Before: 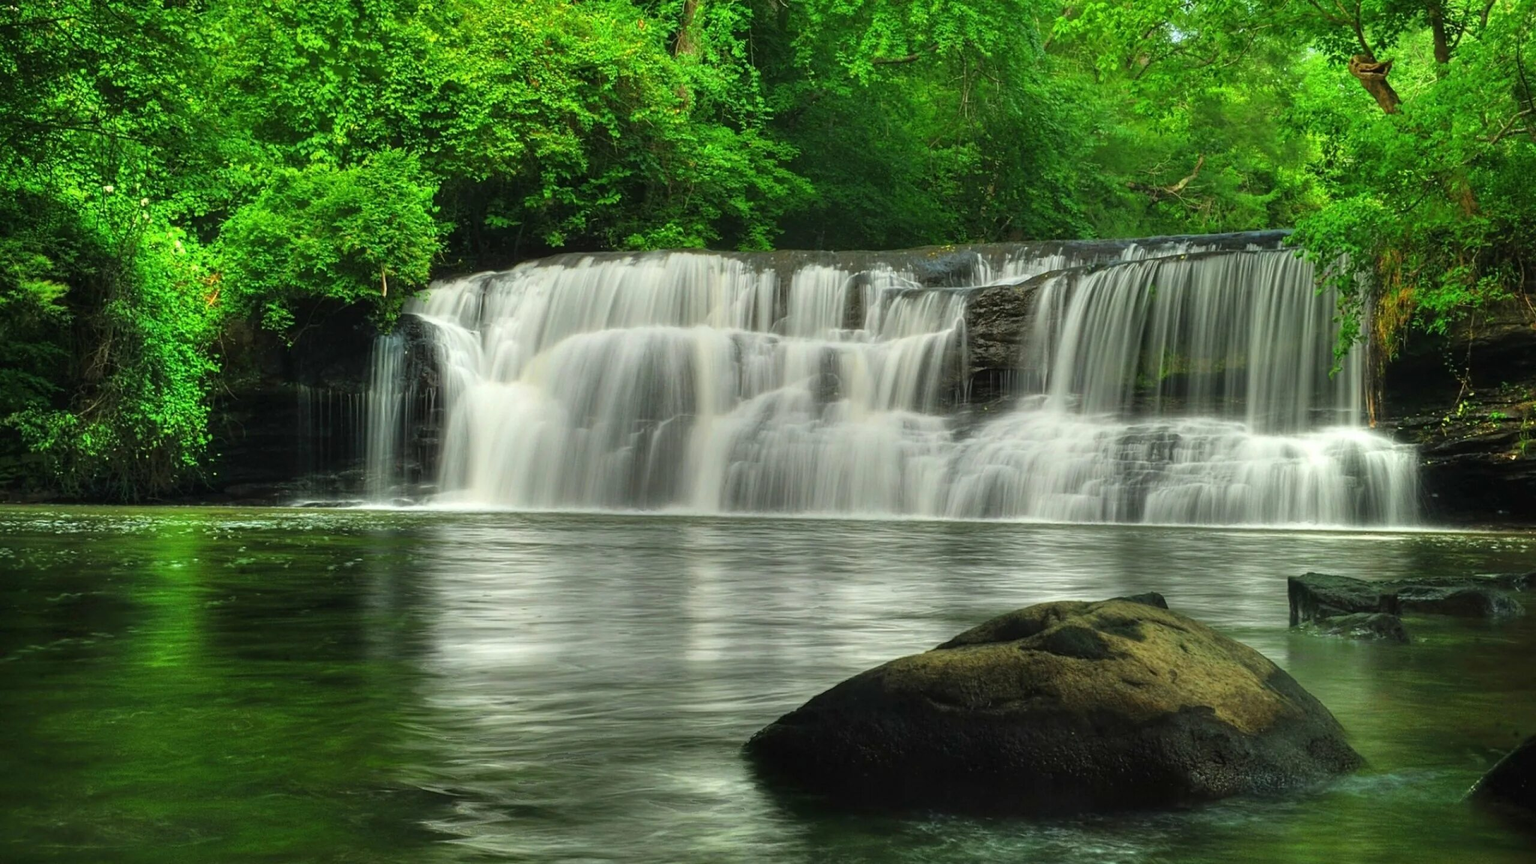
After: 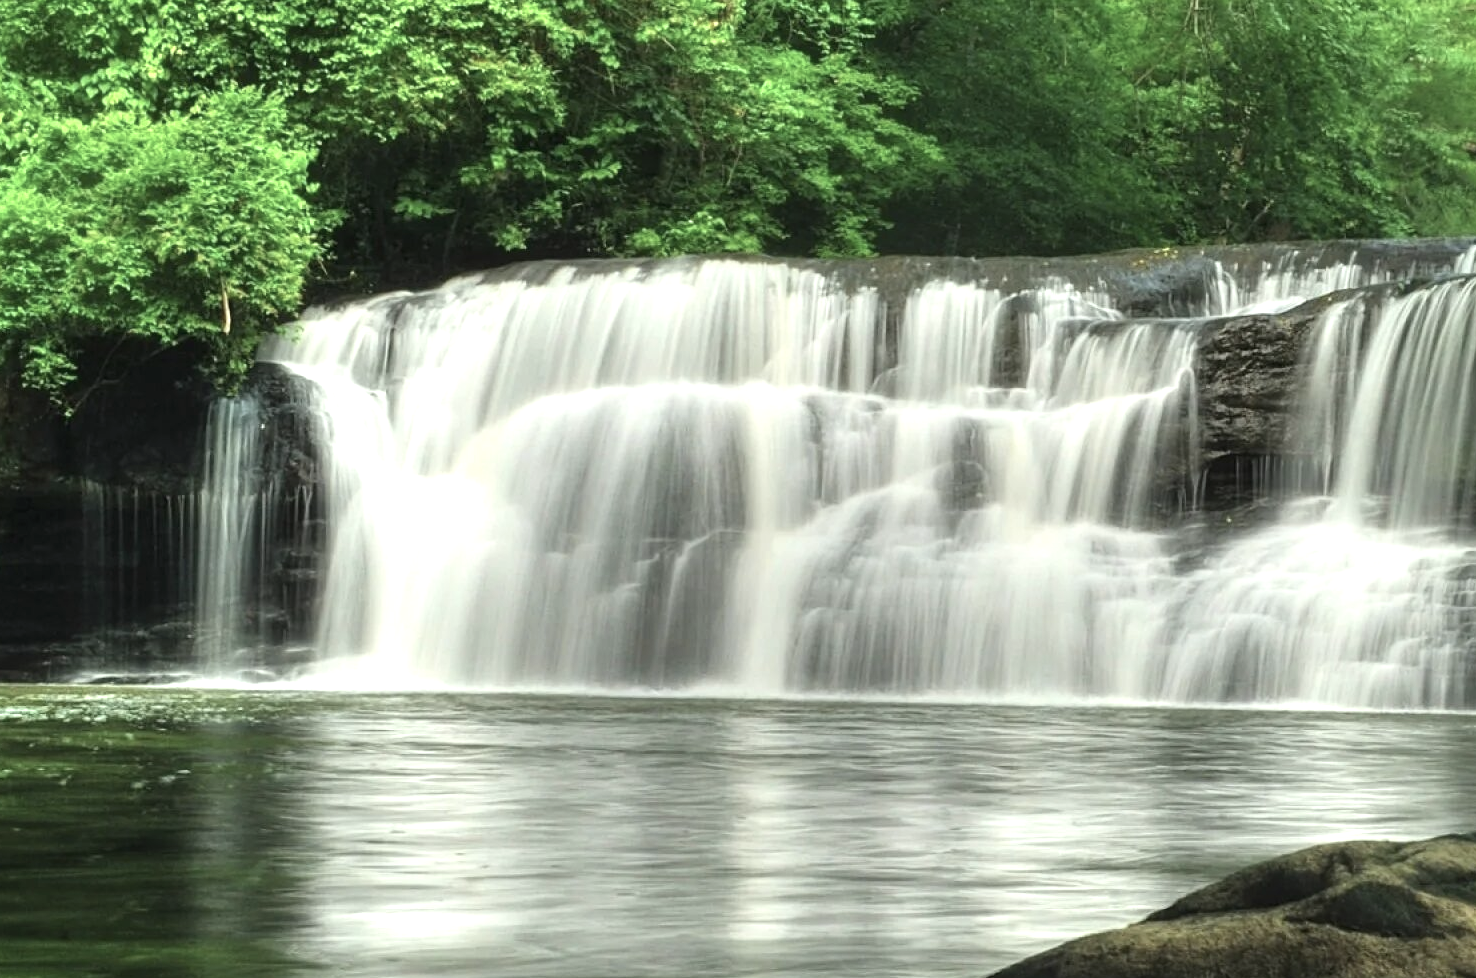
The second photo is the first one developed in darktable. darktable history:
contrast brightness saturation: contrast 0.101, saturation -0.355
crop: left 16.176%, top 11.227%, right 26.16%, bottom 20.788%
exposure: black level correction 0, exposure 0.679 EV, compensate exposure bias true, compensate highlight preservation false
